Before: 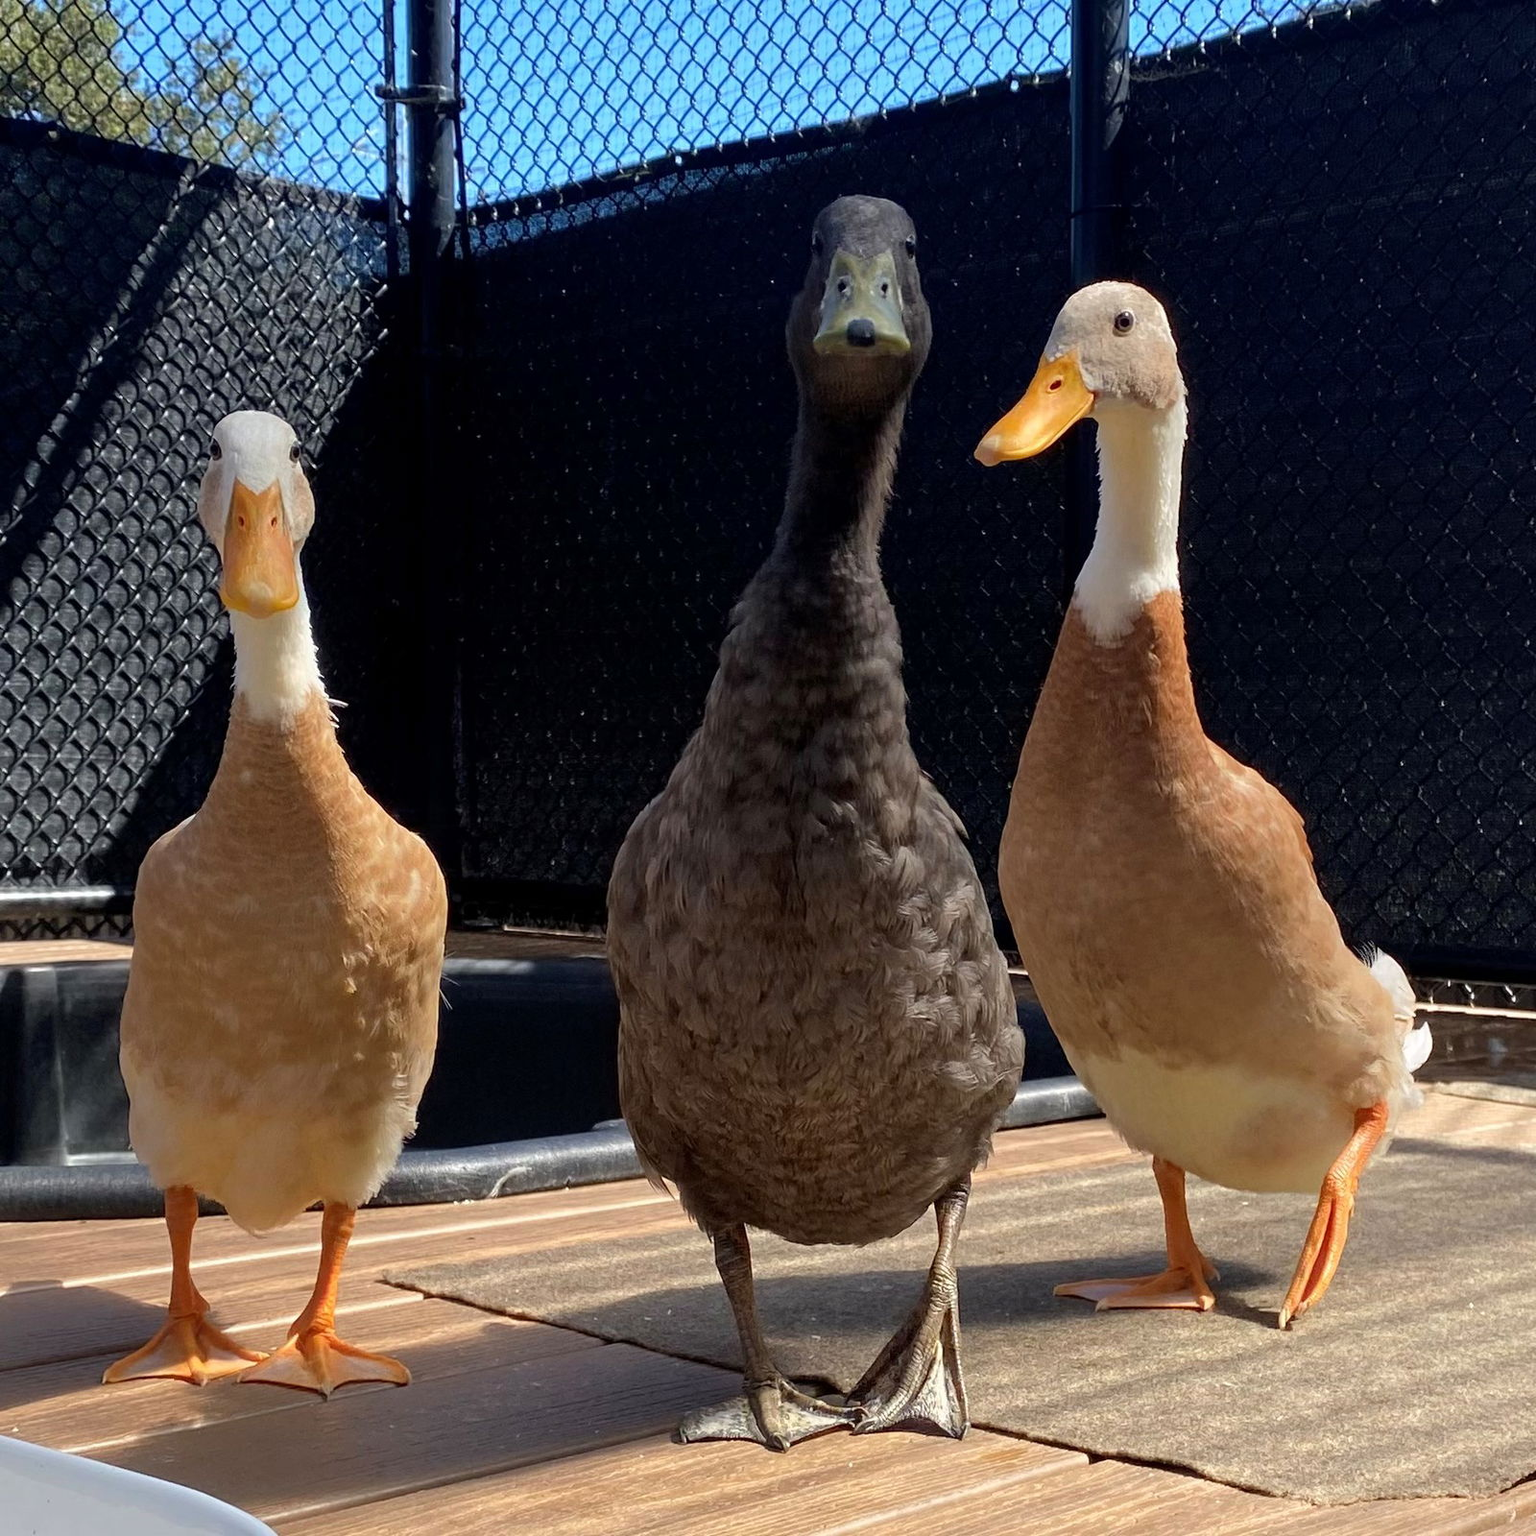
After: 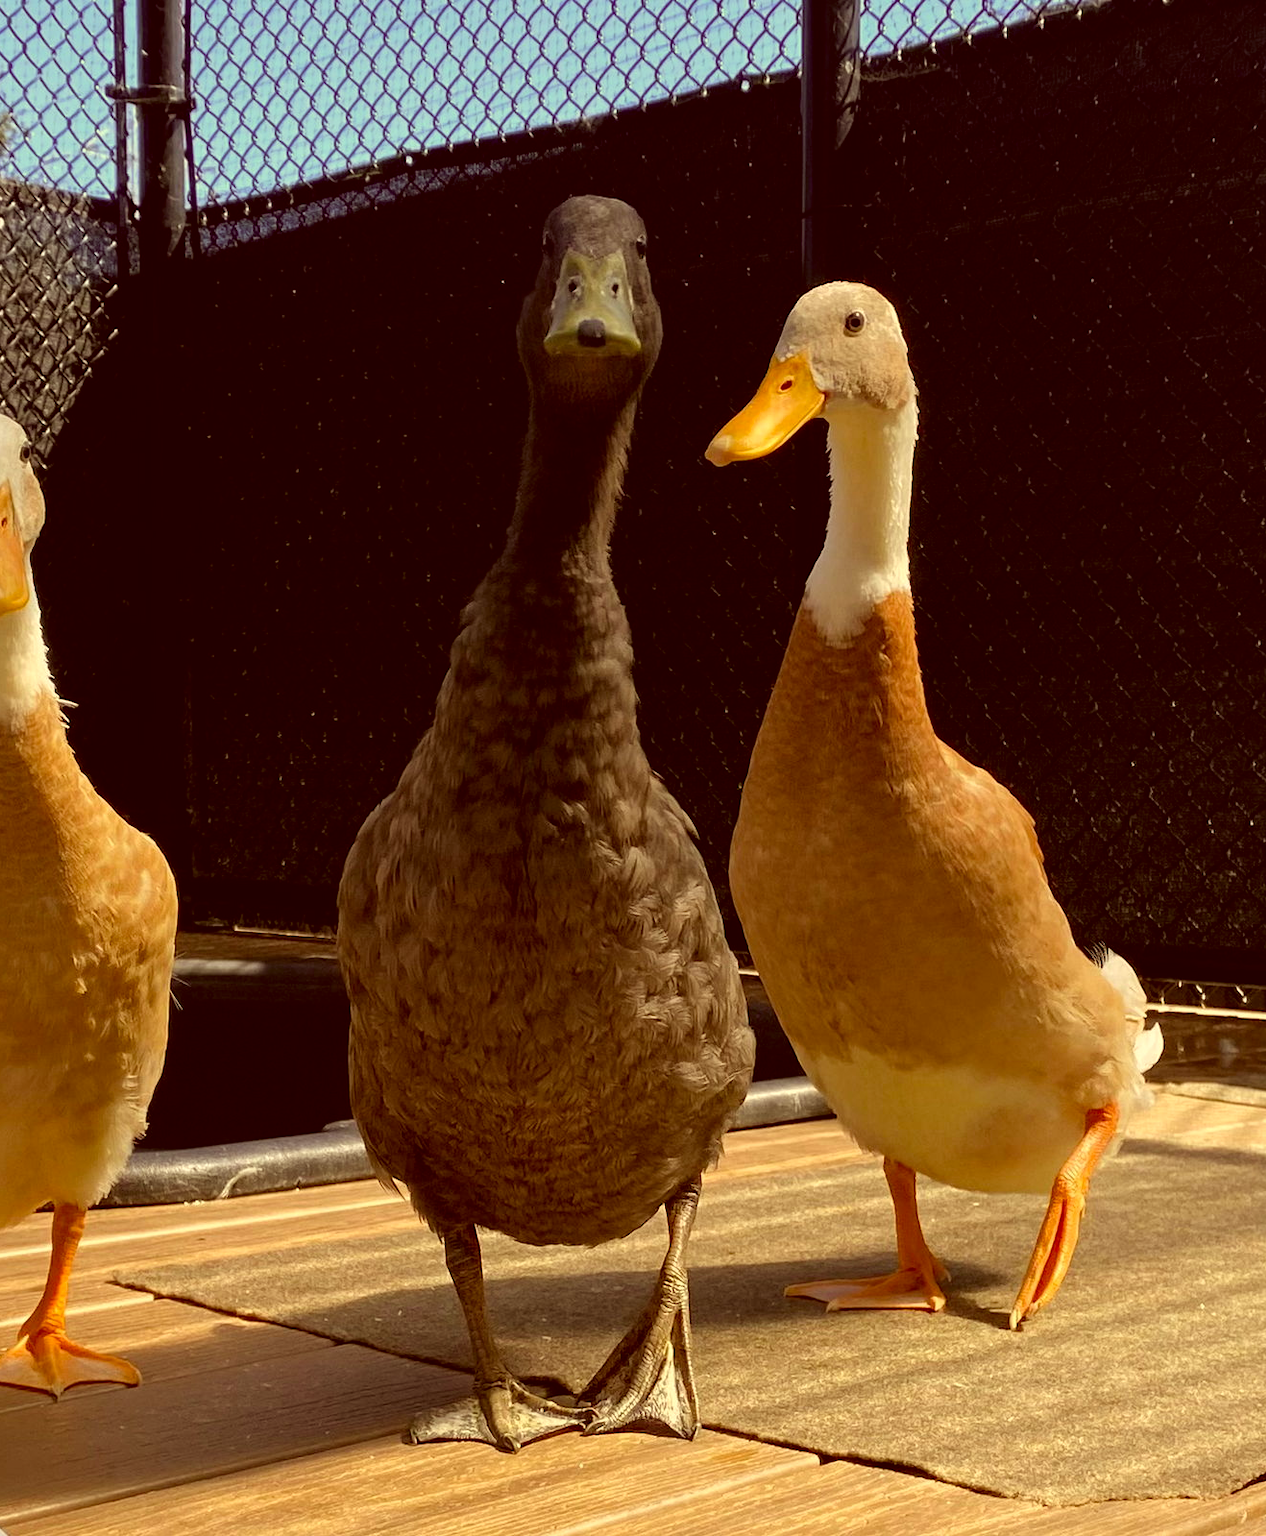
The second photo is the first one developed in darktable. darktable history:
color correction: highlights a* 1.12, highlights b* 24.26, shadows a* 15.58, shadows b* 24.26
crop: left 17.582%, bottom 0.031%
